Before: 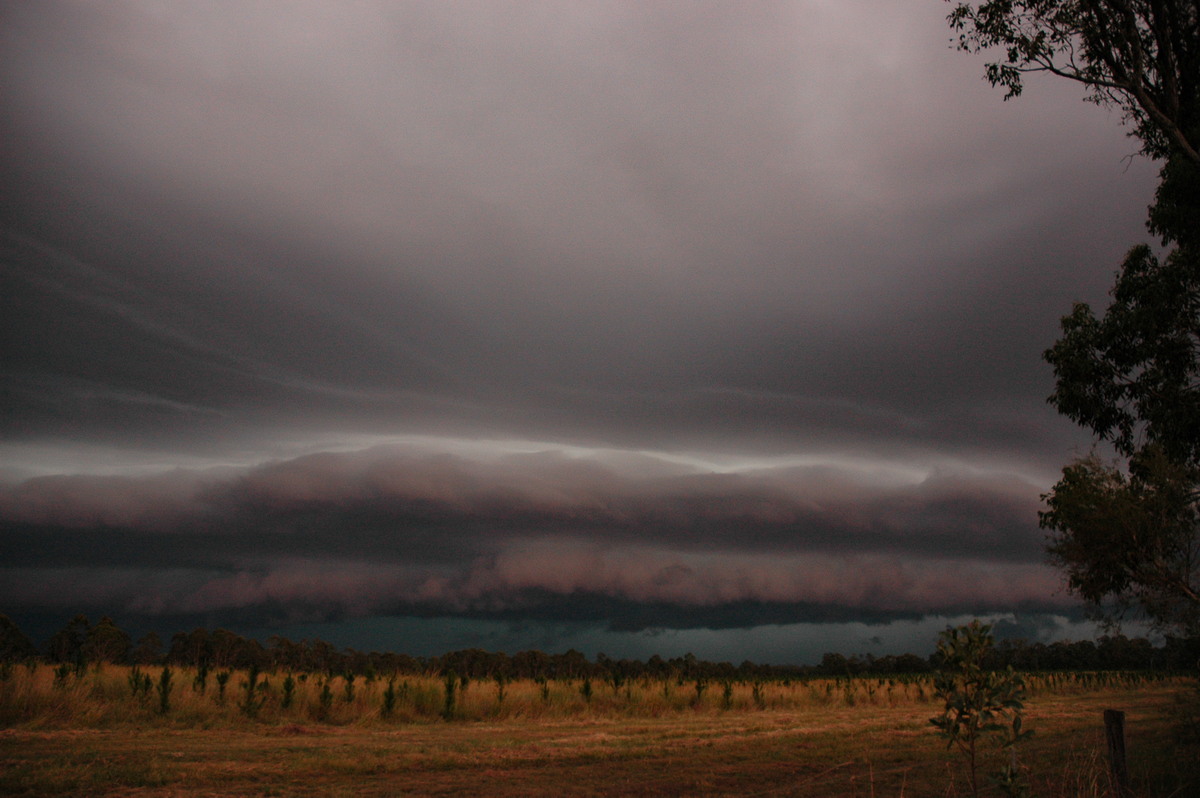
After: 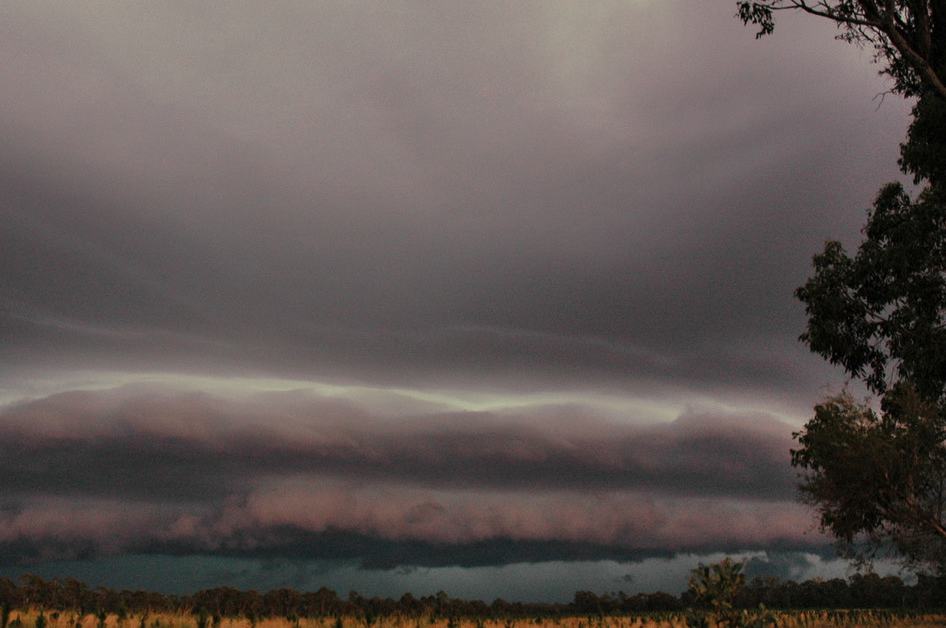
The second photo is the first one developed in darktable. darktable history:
split-toning: shadows › hue 290.82°, shadows › saturation 0.34, highlights › saturation 0.38, balance 0, compress 50%
color zones: curves: ch0 [(0, 0.5) (0.143, 0.5) (0.286, 0.456) (0.429, 0.5) (0.571, 0.5) (0.714, 0.5) (0.857, 0.5) (1, 0.5)]; ch1 [(0, 0.5) (0.143, 0.5) (0.286, 0.422) (0.429, 0.5) (0.571, 0.5) (0.714, 0.5) (0.857, 0.5) (1, 0.5)]
shadows and highlights: soften with gaussian
crop and rotate: left 20.74%, top 7.912%, right 0.375%, bottom 13.378%
